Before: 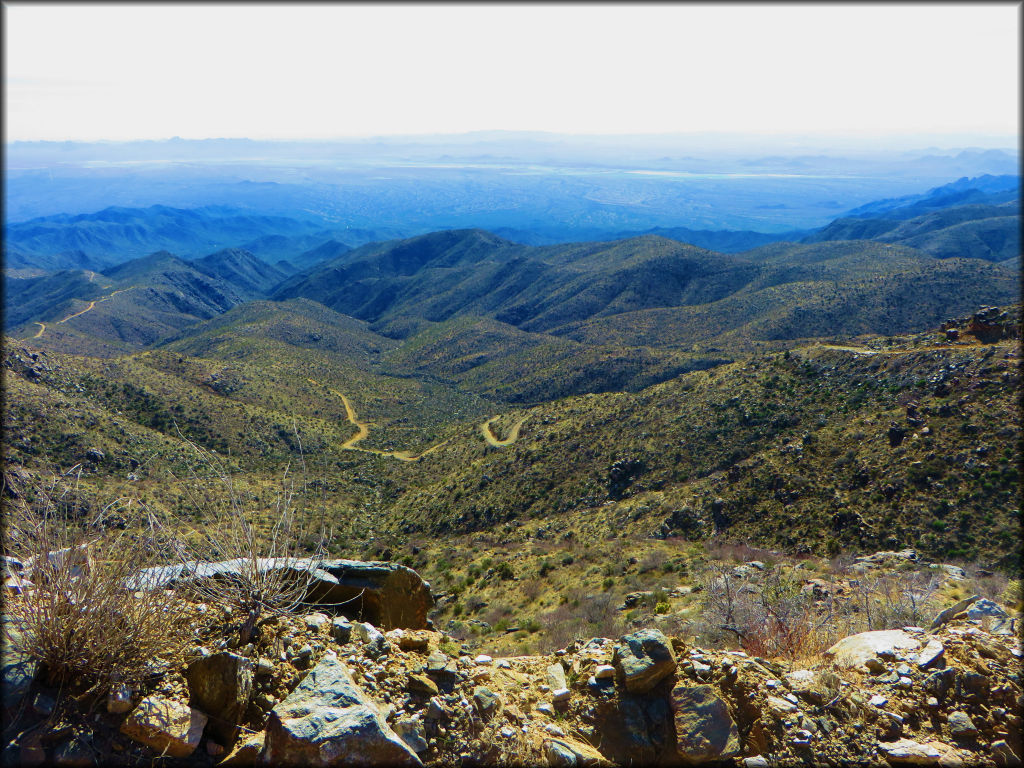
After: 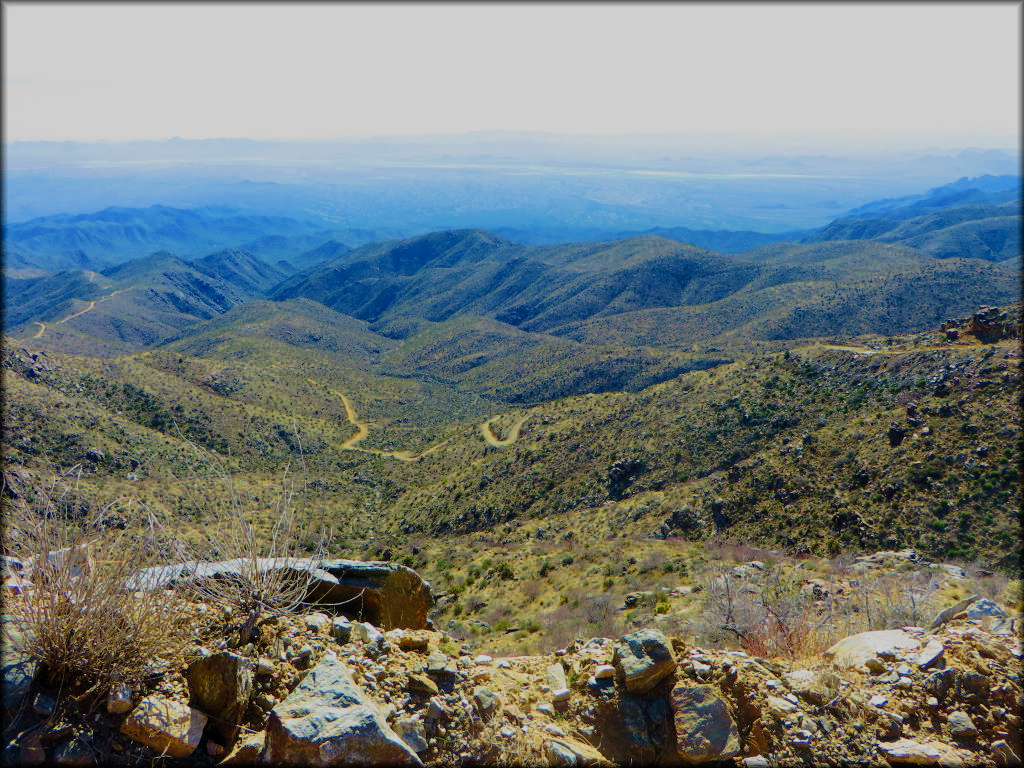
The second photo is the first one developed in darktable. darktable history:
color correction: highlights a* -0.078, highlights b* 0.102
filmic rgb: middle gray luminance 18.23%, black relative exposure -10.4 EV, white relative exposure 3.41 EV, threshold 2.99 EV, target black luminance 0%, hardness 6.01, latitude 98.91%, contrast 0.842, shadows ↔ highlights balance 0.569%, add noise in highlights 0, preserve chrominance no, color science v3 (2019), use custom middle-gray values true, iterations of high-quality reconstruction 0, contrast in highlights soft, enable highlight reconstruction true
exposure: exposure -0.045 EV, compensate highlight preservation false
contrast brightness saturation: contrast 0.026, brightness 0.068, saturation 0.128
